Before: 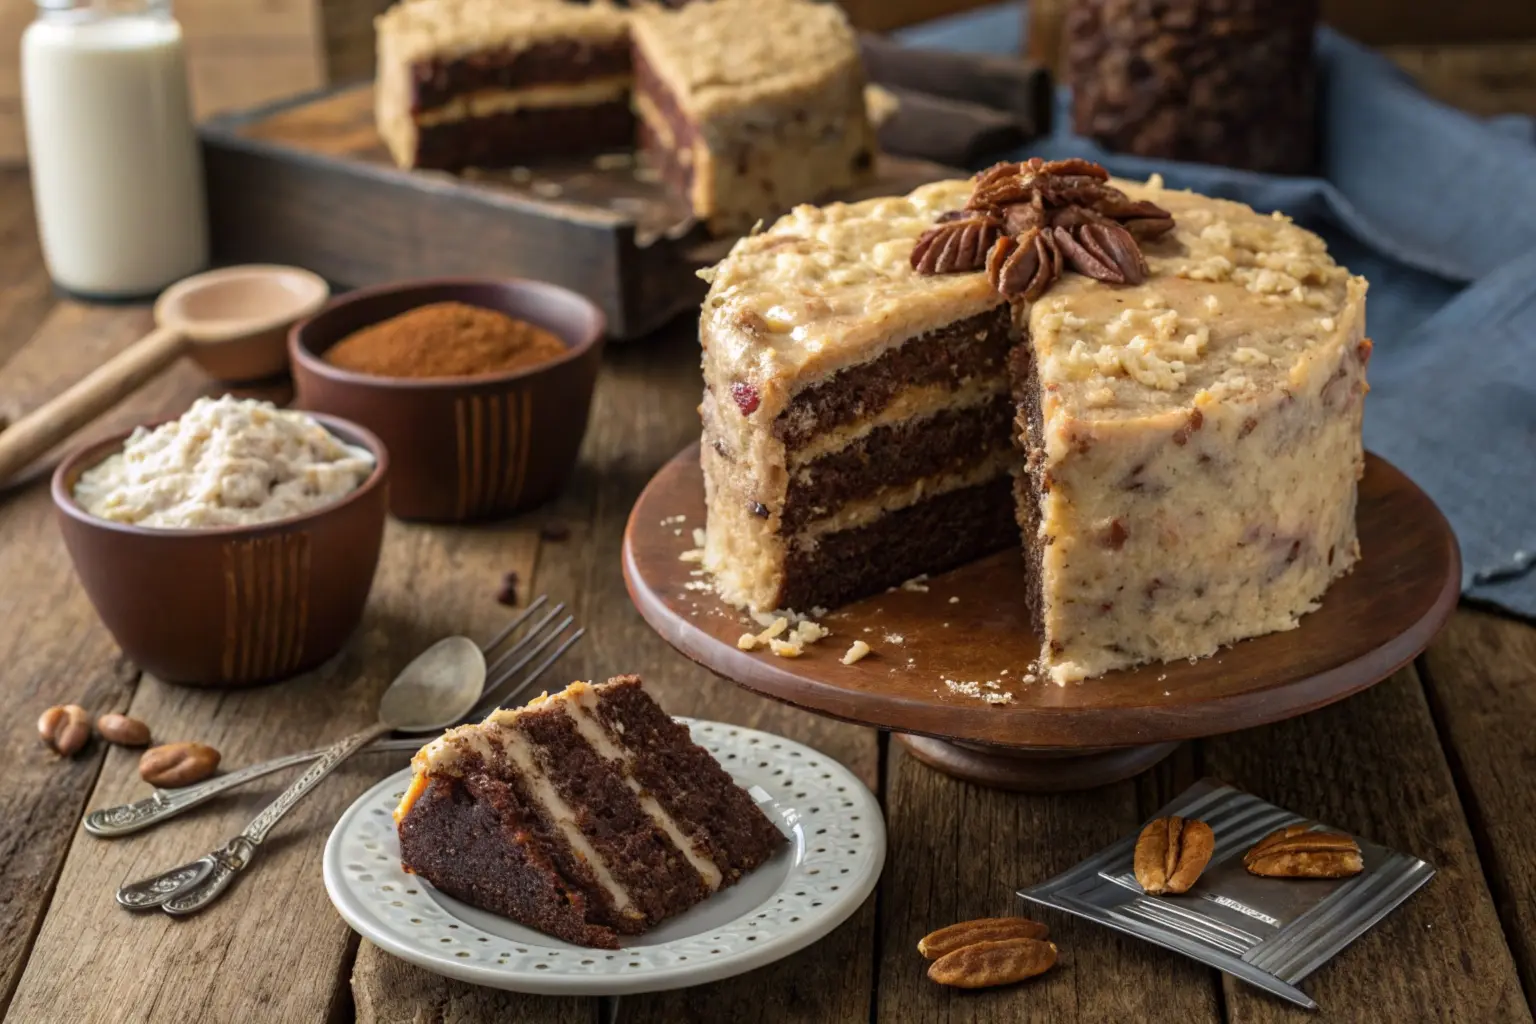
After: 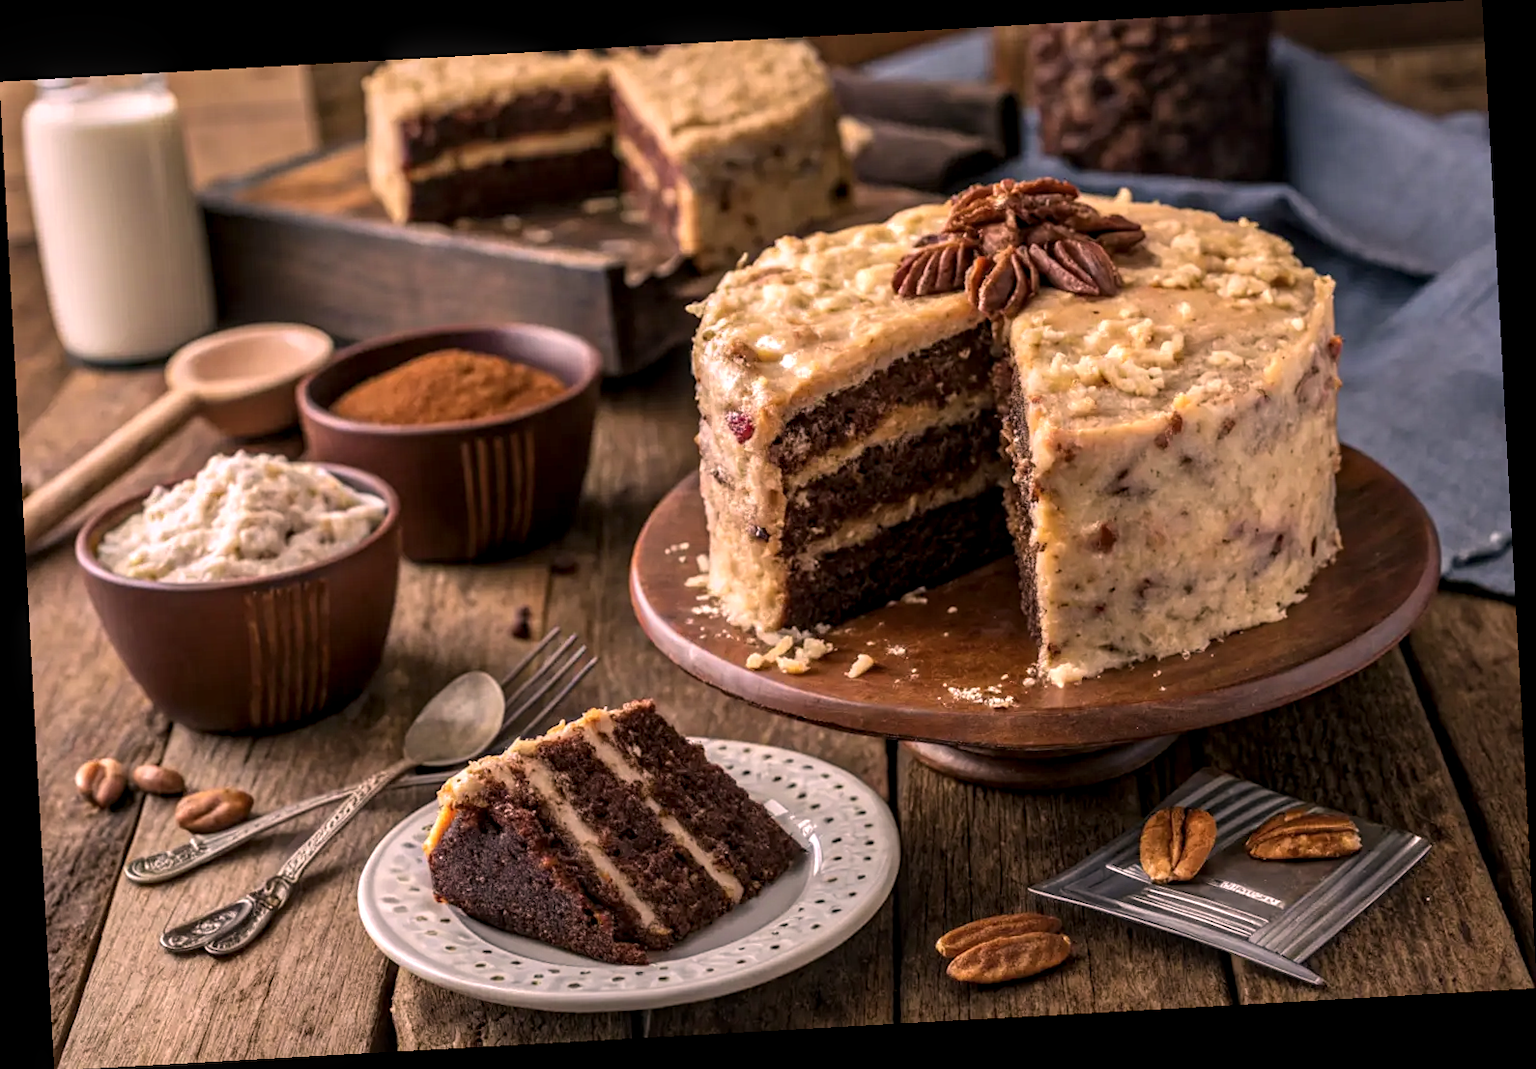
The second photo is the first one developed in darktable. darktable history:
exposure: exposure -0.064 EV, compensate highlight preservation false
rotate and perspective: rotation -3.18°, automatic cropping off
local contrast: detail 142%
color correction: highlights a* 14.52, highlights b* 4.84
sharpen: amount 0.2
